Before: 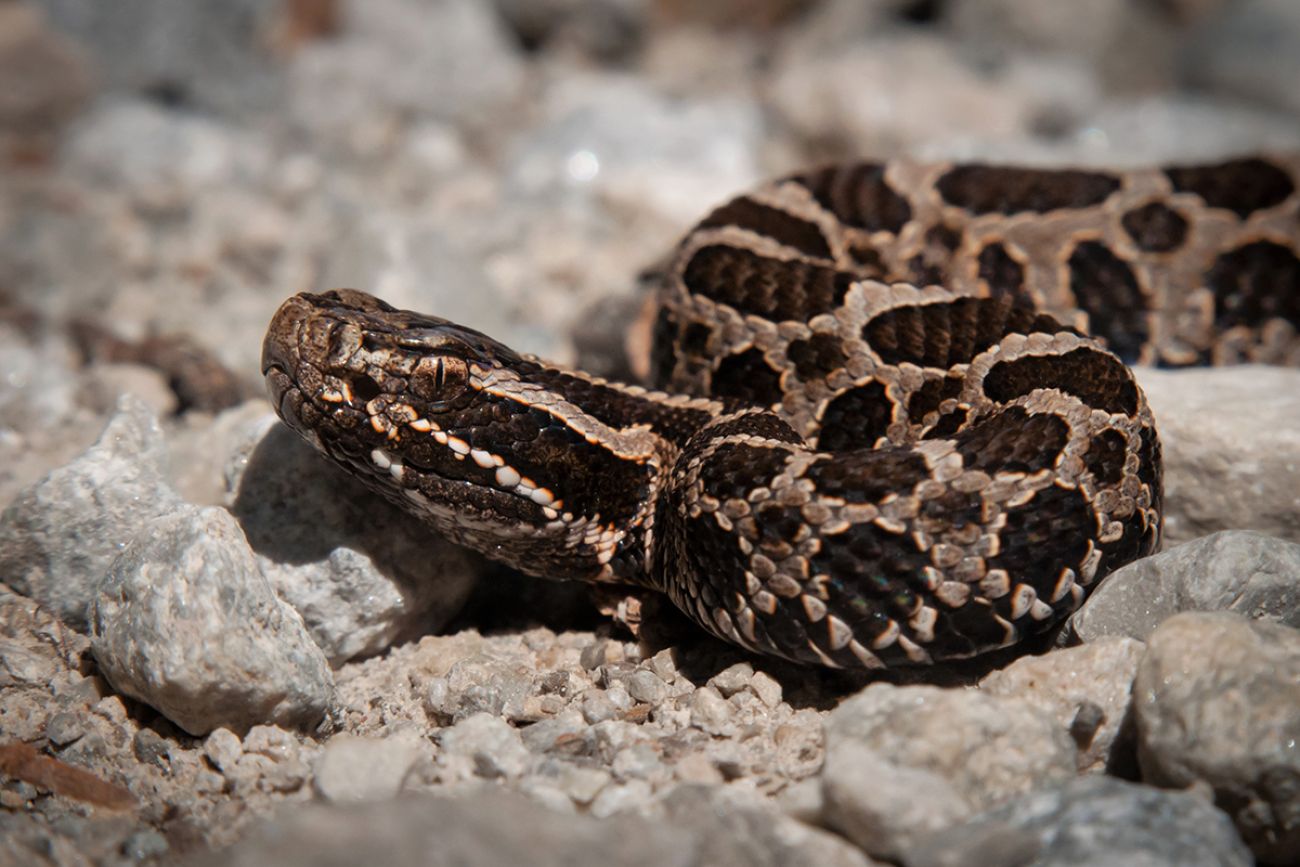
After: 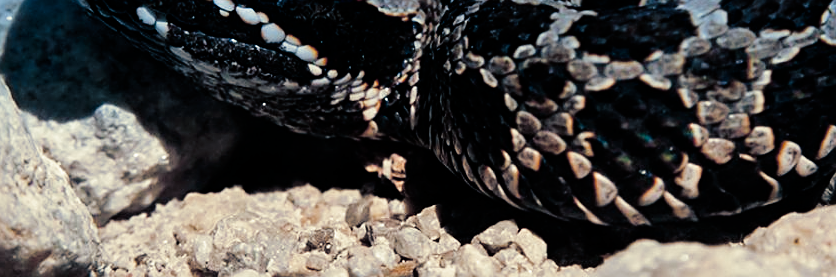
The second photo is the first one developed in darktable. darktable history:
tone curve: curves: ch0 [(0, 0) (0.003, 0) (0.011, 0.001) (0.025, 0.003) (0.044, 0.005) (0.069, 0.012) (0.1, 0.023) (0.136, 0.039) (0.177, 0.088) (0.224, 0.15) (0.277, 0.239) (0.335, 0.334) (0.399, 0.43) (0.468, 0.526) (0.543, 0.621) (0.623, 0.711) (0.709, 0.791) (0.801, 0.87) (0.898, 0.949) (1, 1)], preserve colors none
split-toning: shadows › hue 216°, shadows › saturation 1, highlights › hue 57.6°, balance -33.4
crop: left 18.091%, top 51.13%, right 17.525%, bottom 16.85%
graduated density: density 2.02 EV, hardness 44%, rotation 0.374°, offset 8.21, hue 208.8°, saturation 97%
sharpen: on, module defaults
